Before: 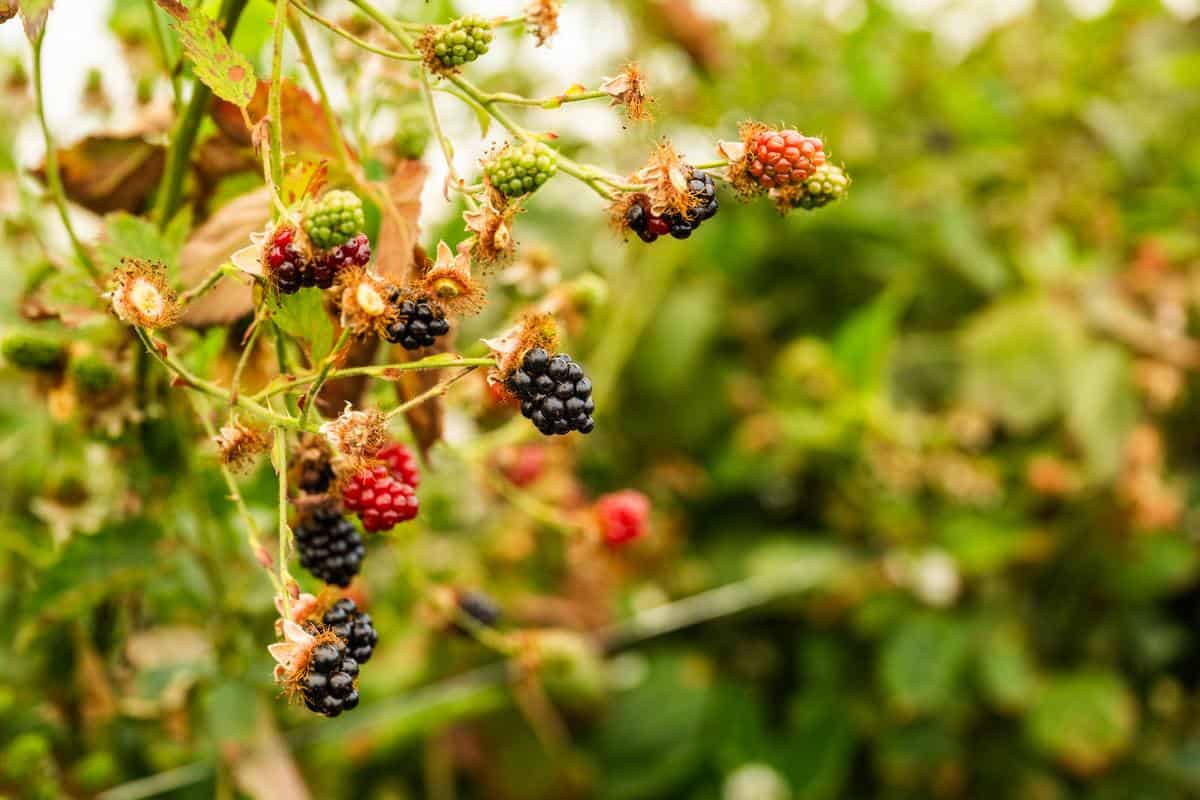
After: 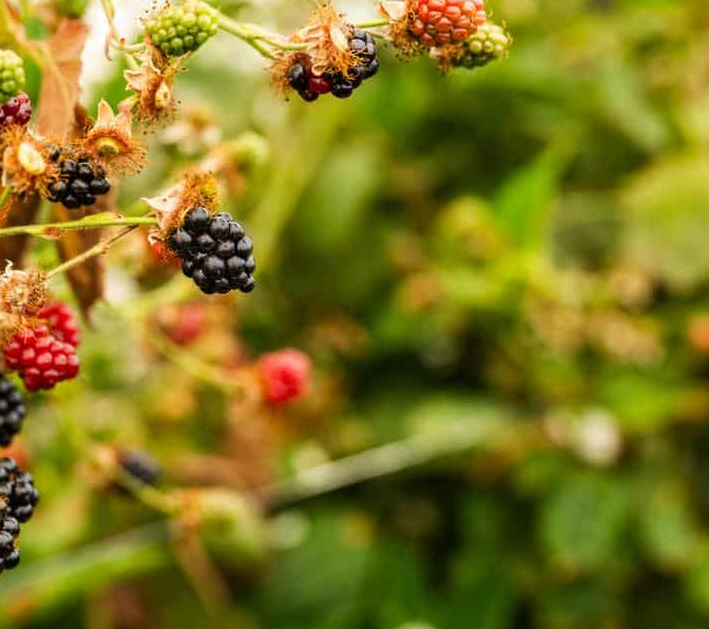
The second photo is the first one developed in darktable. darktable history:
crop and rotate: left 28.256%, top 17.734%, right 12.656%, bottom 3.573%
